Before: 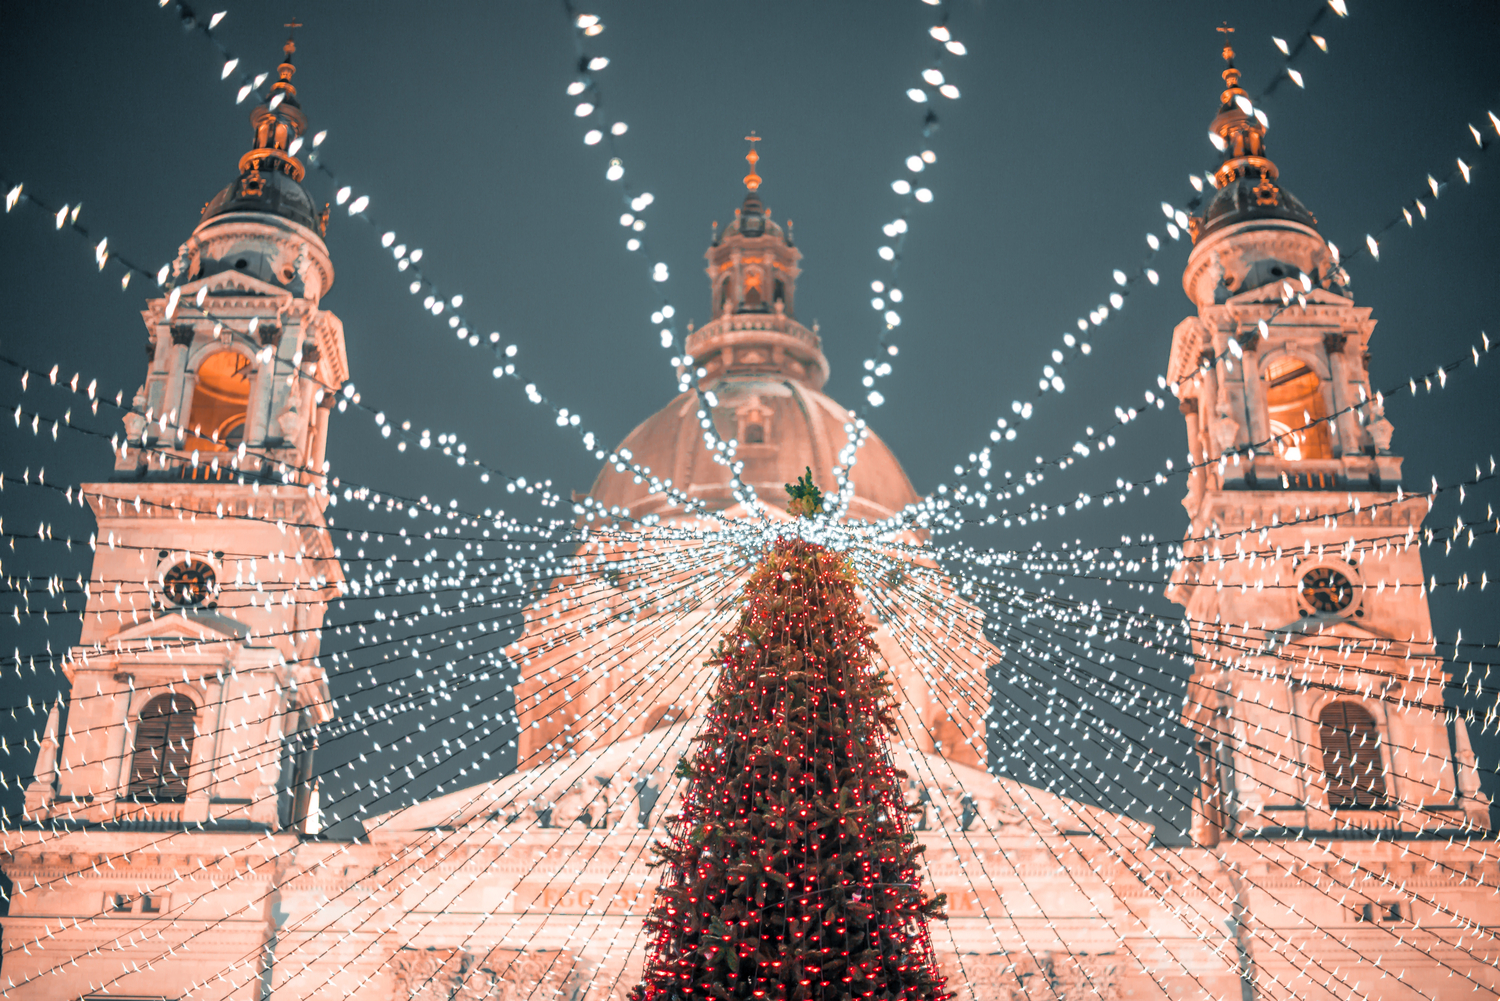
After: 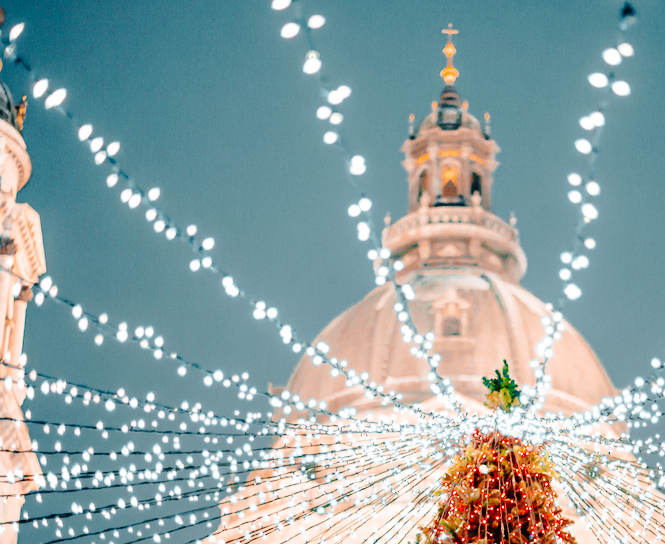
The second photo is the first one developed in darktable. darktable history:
base curve: curves: ch0 [(0, 0) (0.036, 0.01) (0.123, 0.254) (0.258, 0.504) (0.507, 0.748) (1, 1)], preserve colors none
crop: left 20.25%, top 10.782%, right 35.356%, bottom 34.867%
